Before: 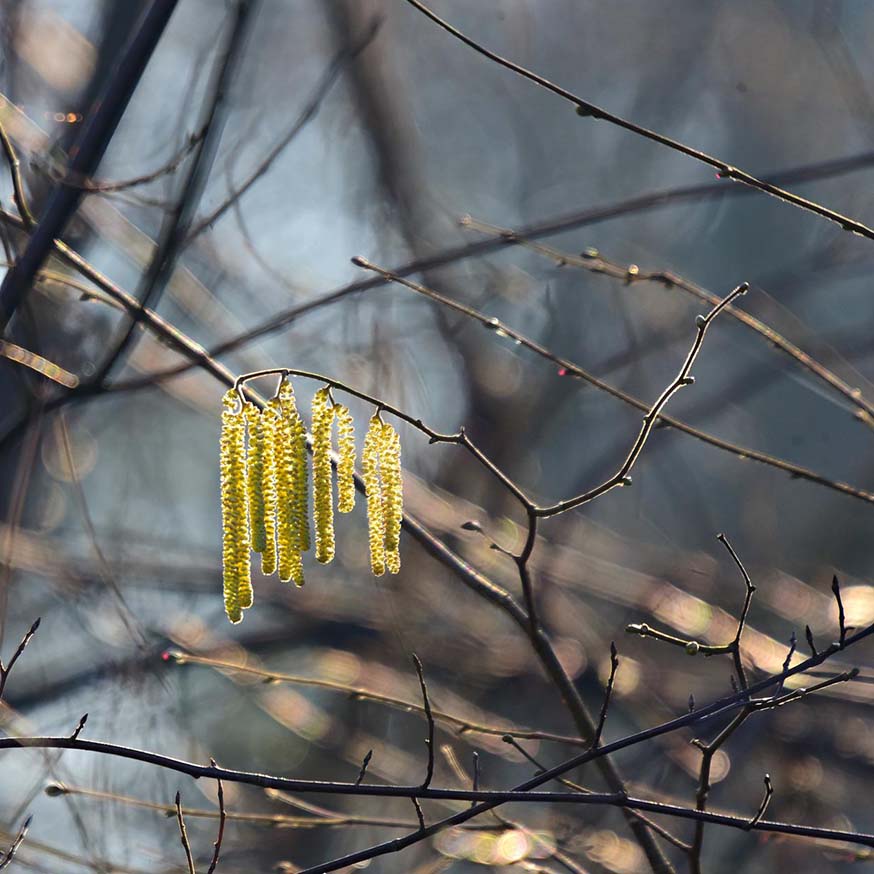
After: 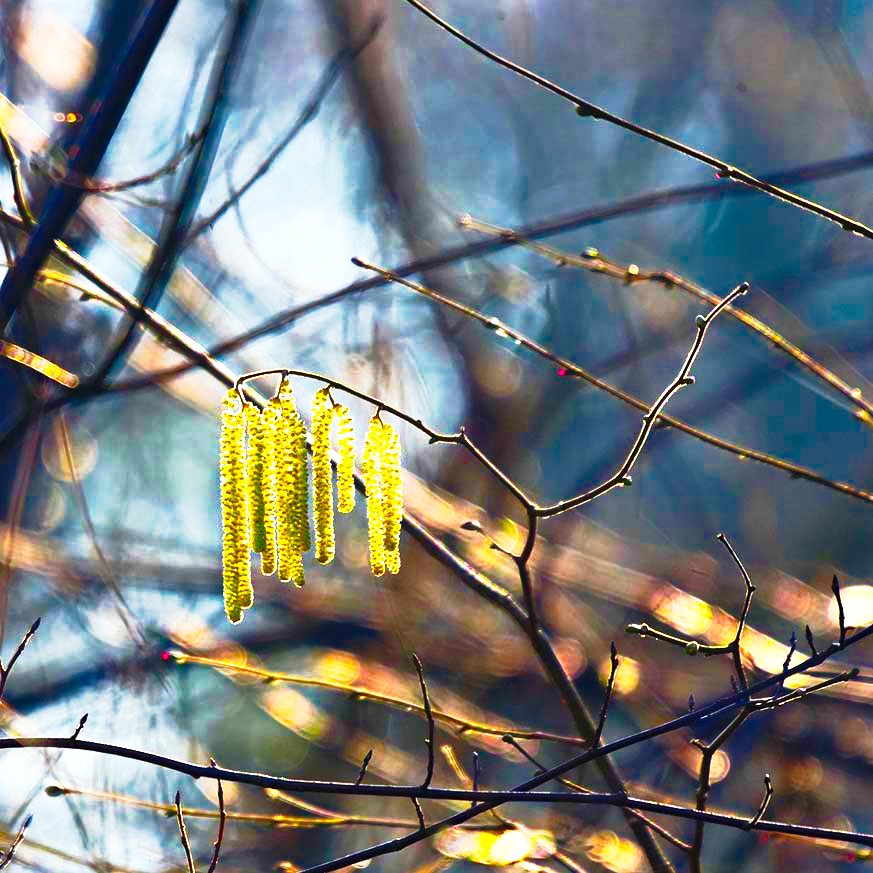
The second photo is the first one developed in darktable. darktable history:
tone curve: curves: ch0 [(0, 0) (0.003, 0.007) (0.011, 0.01) (0.025, 0.016) (0.044, 0.025) (0.069, 0.036) (0.1, 0.052) (0.136, 0.073) (0.177, 0.103) (0.224, 0.135) (0.277, 0.177) (0.335, 0.233) (0.399, 0.303) (0.468, 0.376) (0.543, 0.469) (0.623, 0.581) (0.709, 0.723) (0.801, 0.863) (0.898, 0.938) (1, 1)], preserve colors none
color zones: curves: ch0 [(0, 0.613) (0.01, 0.613) (0.245, 0.448) (0.498, 0.529) (0.642, 0.665) (0.879, 0.777) (0.99, 0.613)]; ch1 [(0, 0) (0.143, 0) (0.286, 0) (0.429, 0) (0.571, 0) (0.714, 0) (0.857, 0)], mix -121.96%
base curve: curves: ch0 [(0, 0) (0.028, 0.03) (0.121, 0.232) (0.46, 0.748) (0.859, 0.968) (1, 1)], preserve colors none
color balance rgb: linear chroma grading › global chroma 9%, perceptual saturation grading › global saturation 36%, perceptual brilliance grading › global brilliance 15%, perceptual brilliance grading › shadows -35%, global vibrance 15%
rgb curve: curves: ch0 [(0, 0) (0.072, 0.166) (0.217, 0.293) (0.414, 0.42) (1, 1)], compensate middle gray true, preserve colors basic power
shadows and highlights: shadows 12, white point adjustment 1.2, highlights -0.36, soften with gaussian
